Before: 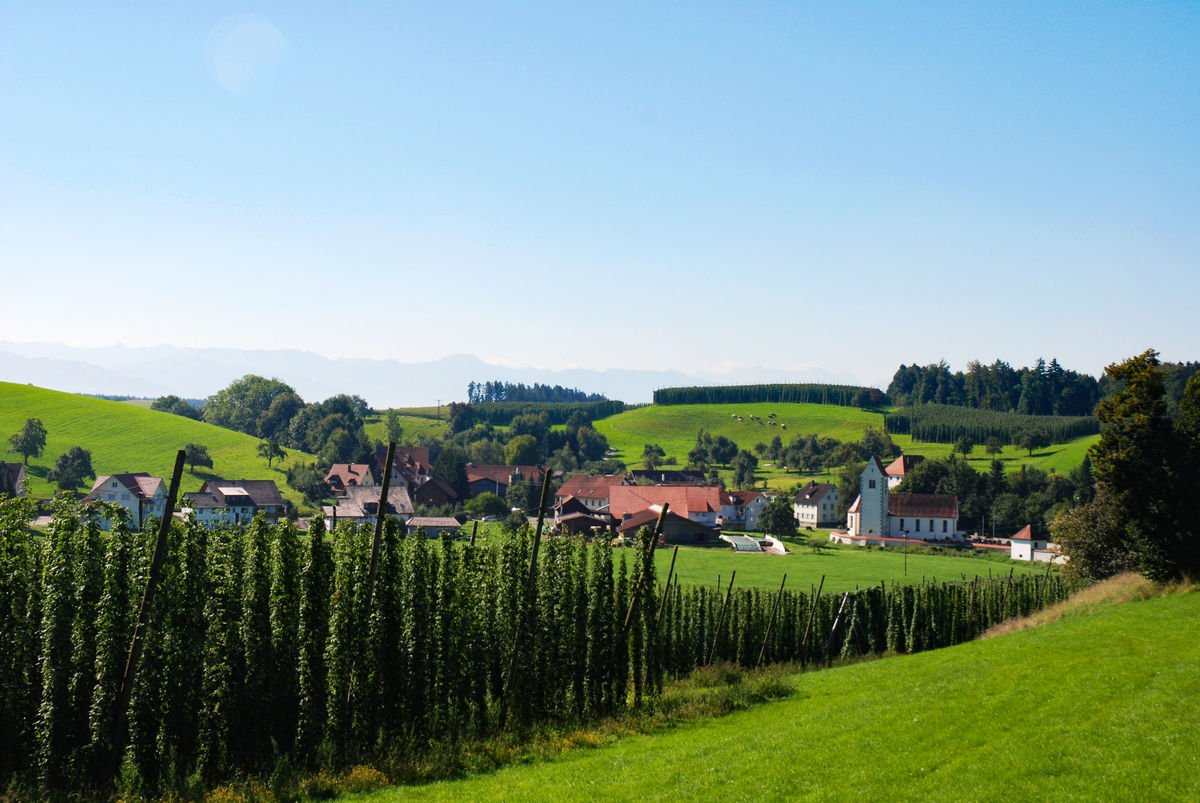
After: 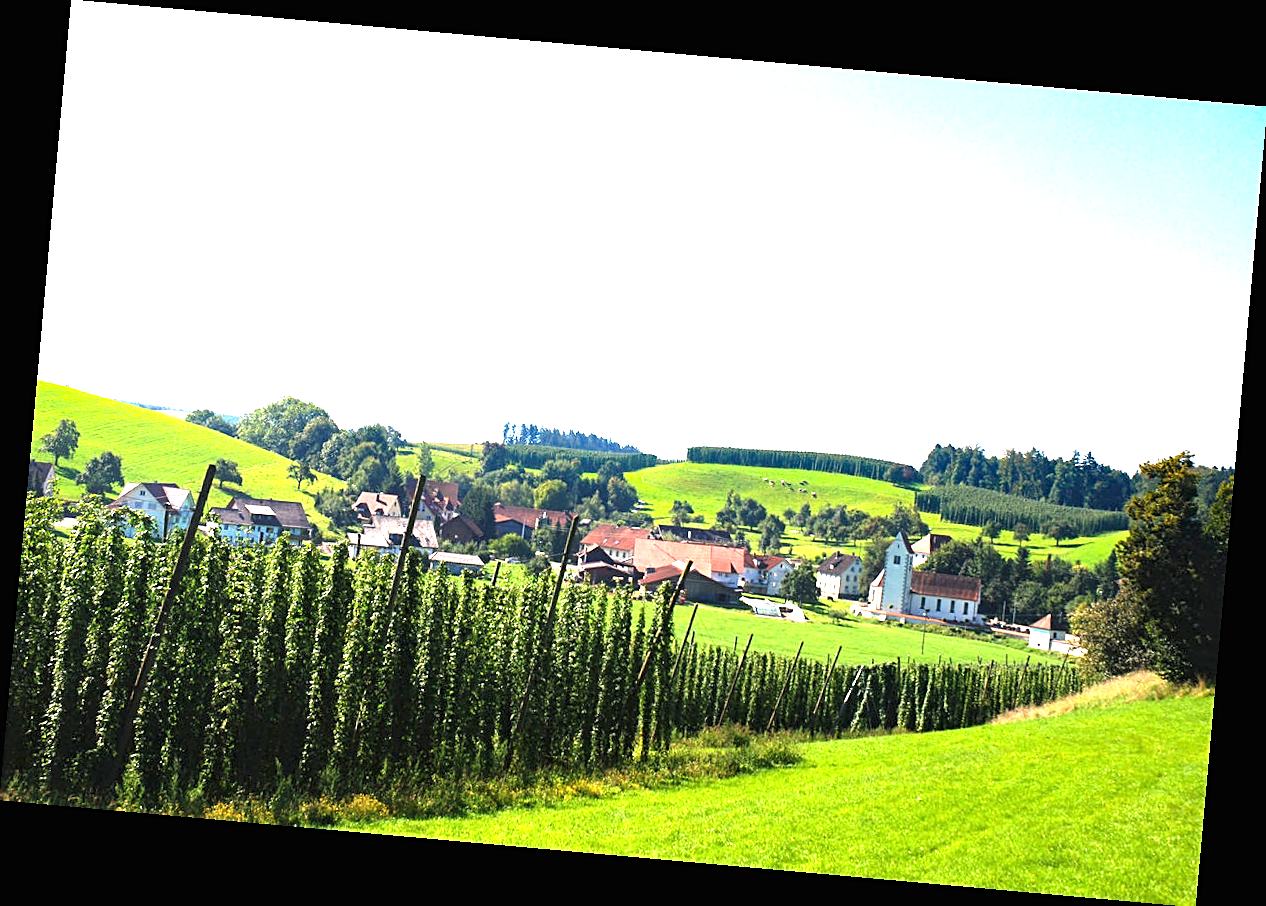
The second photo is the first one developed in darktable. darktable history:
tone equalizer: on, module defaults
exposure: black level correction 0, exposure 1.741 EV, compensate exposure bias true, compensate highlight preservation false
rotate and perspective: rotation 5.12°, automatic cropping off
sharpen: on, module defaults
